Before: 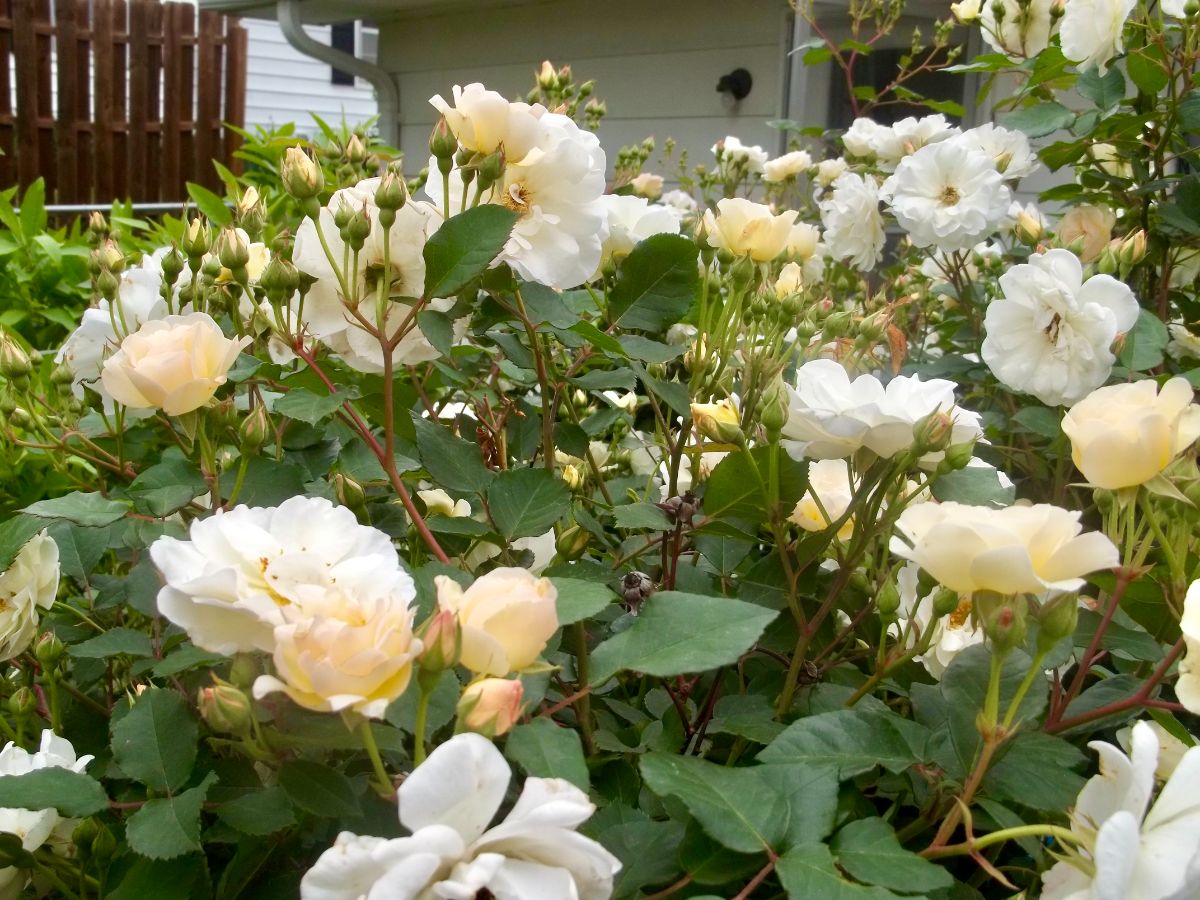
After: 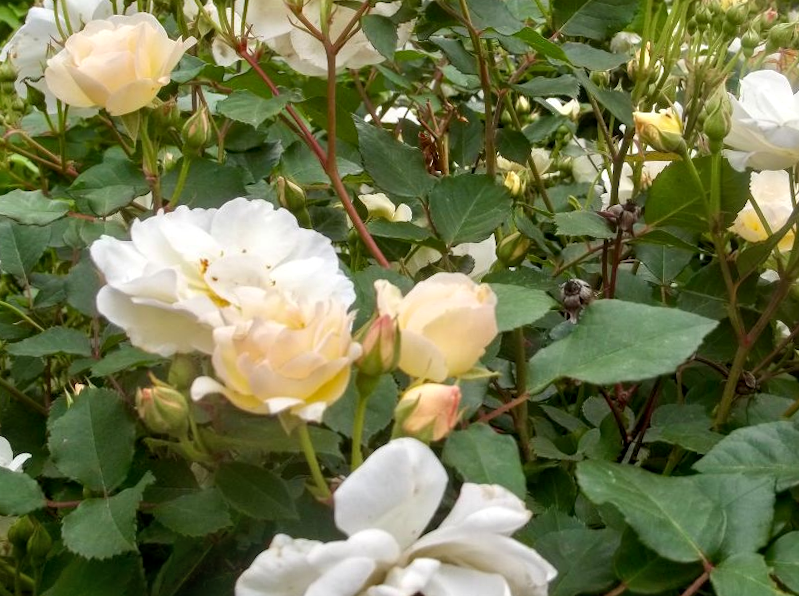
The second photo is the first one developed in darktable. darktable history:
local contrast: on, module defaults
exposure: compensate exposure bias true, compensate highlight preservation false
crop and rotate: angle -0.954°, left 3.917%, top 32.237%, right 27.99%
